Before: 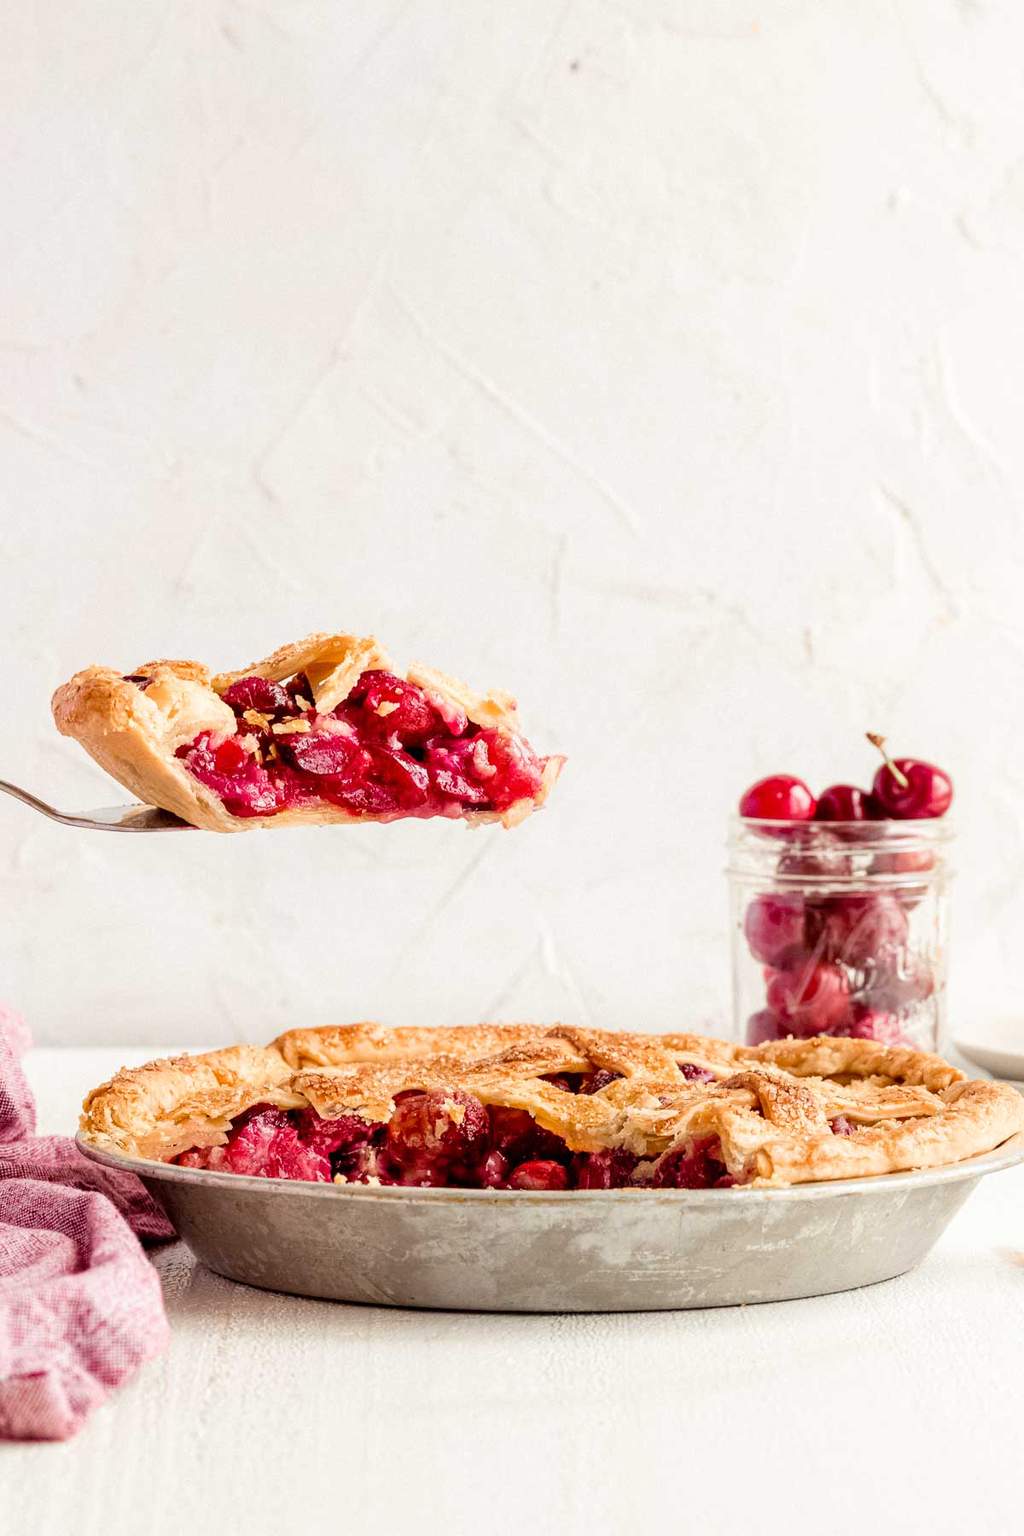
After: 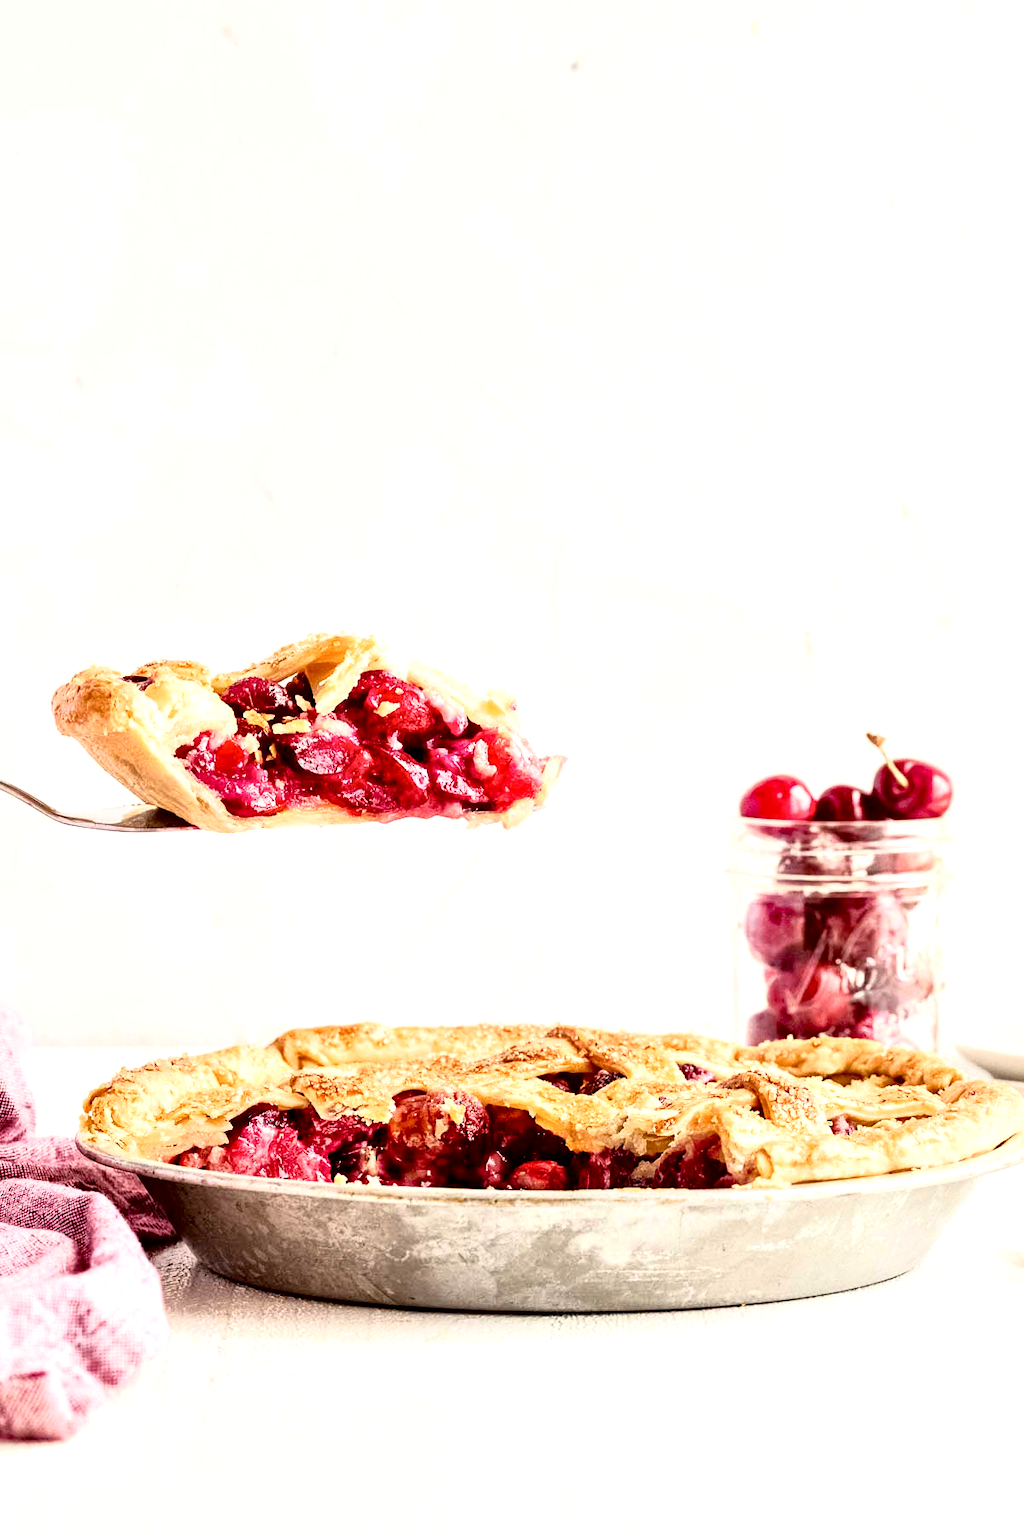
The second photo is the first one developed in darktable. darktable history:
local contrast: mode bilateral grid, contrast 20, coarseness 50, detail 179%, midtone range 0.2
tone curve: curves: ch0 [(0.016, 0.011) (0.084, 0.026) (0.469, 0.508) (0.721, 0.862) (1, 1)], color space Lab, independent channels, preserve colors none
exposure: black level correction 0.003, exposure 0.389 EV, compensate highlight preservation false
